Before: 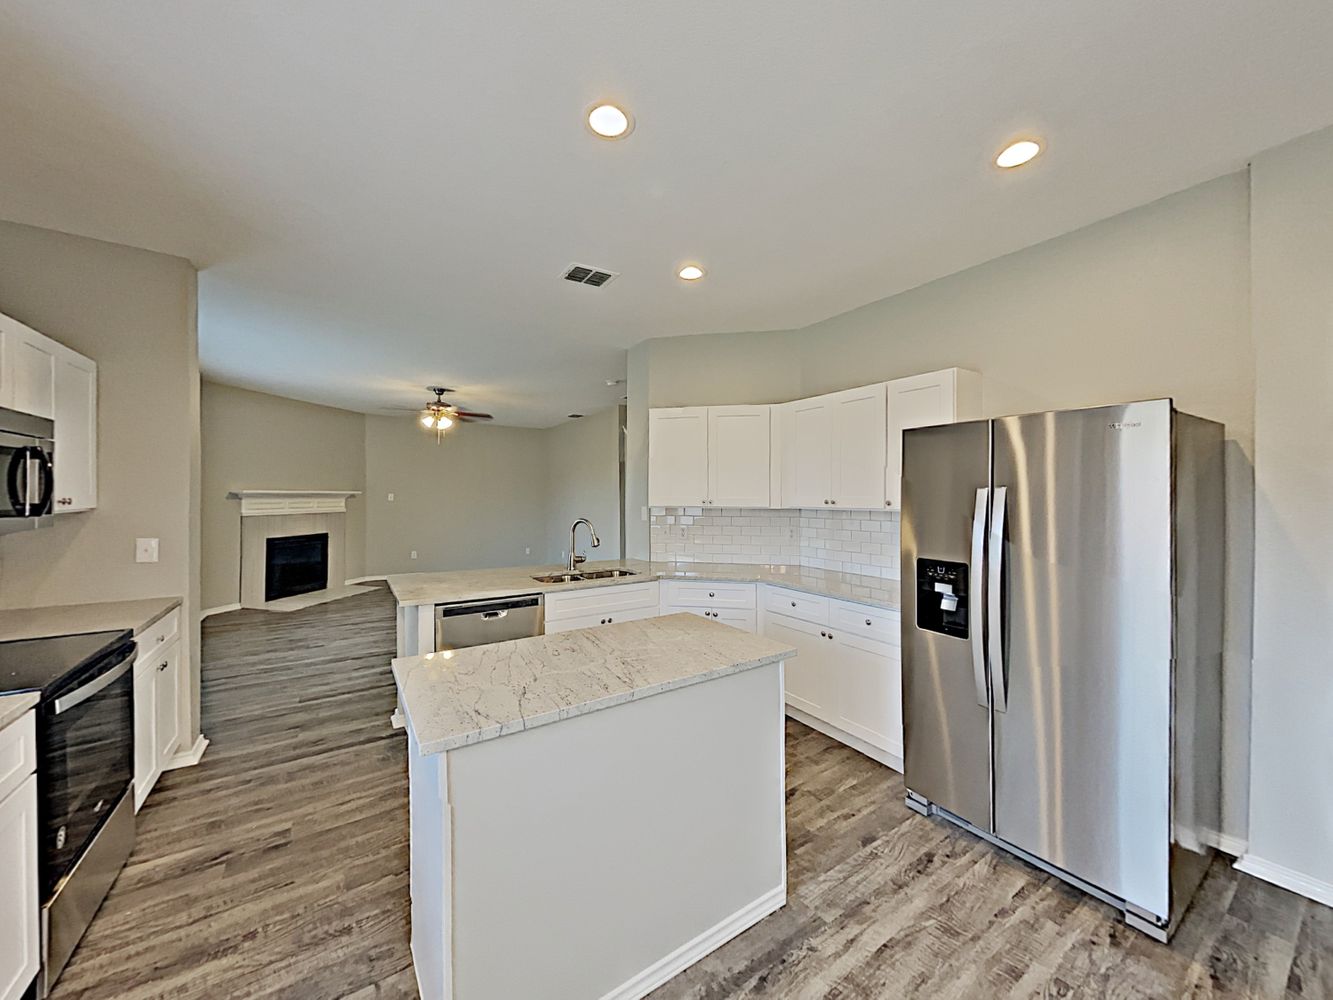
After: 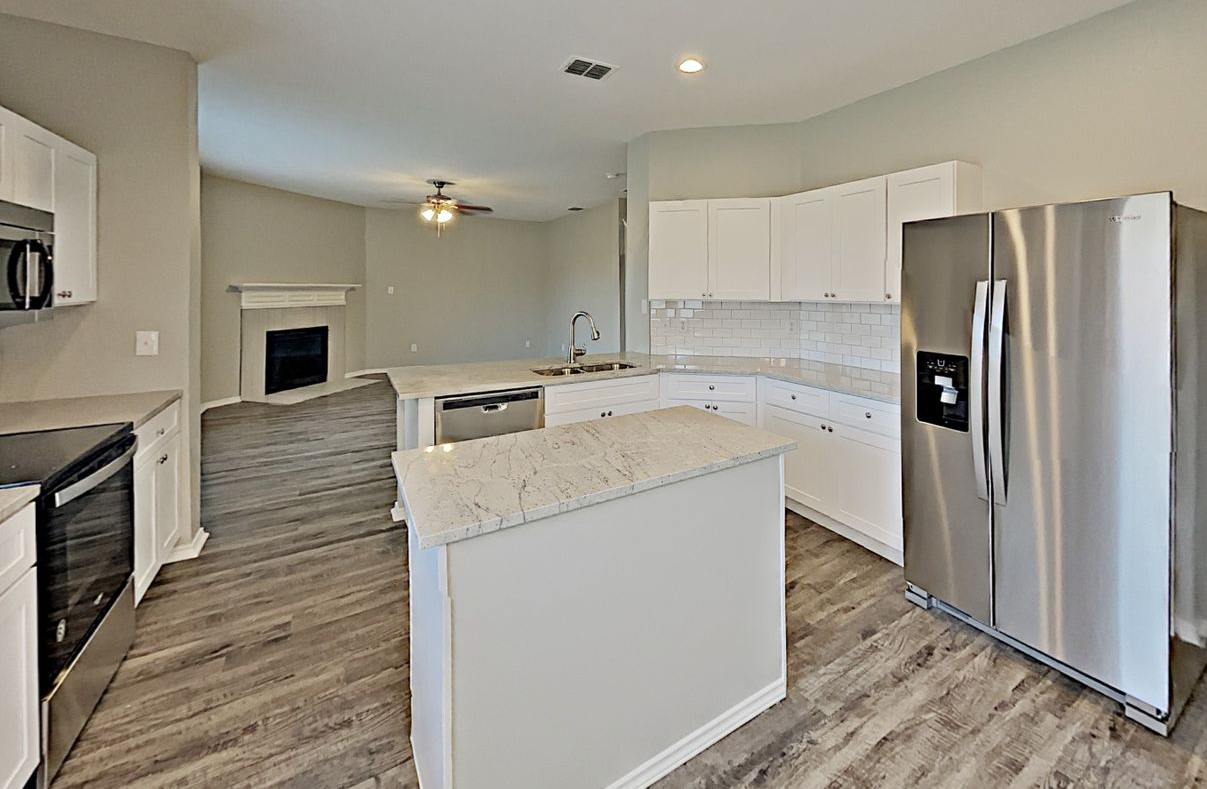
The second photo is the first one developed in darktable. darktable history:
crop: top 20.776%, right 9.444%, bottom 0.297%
